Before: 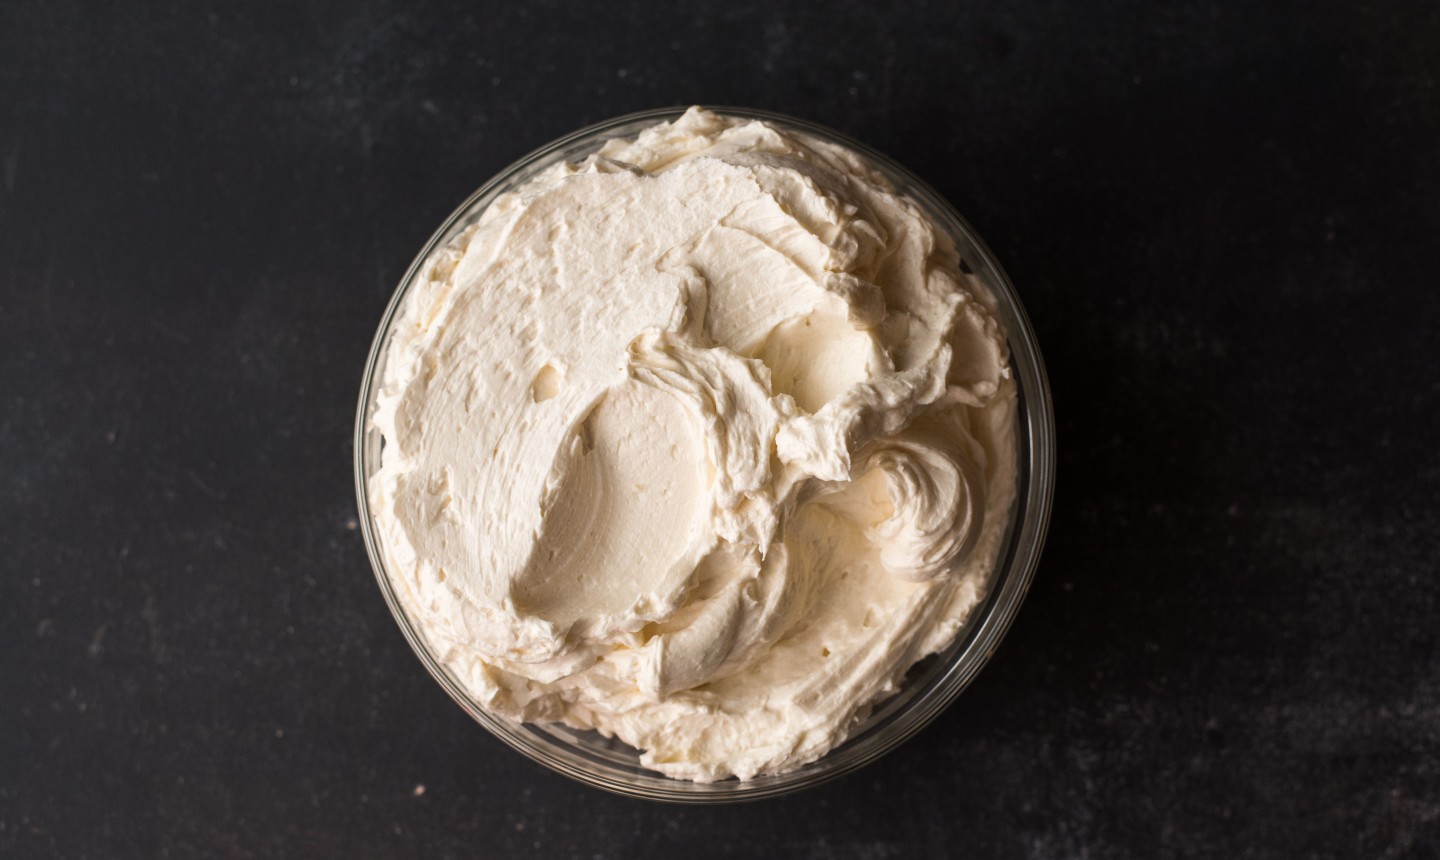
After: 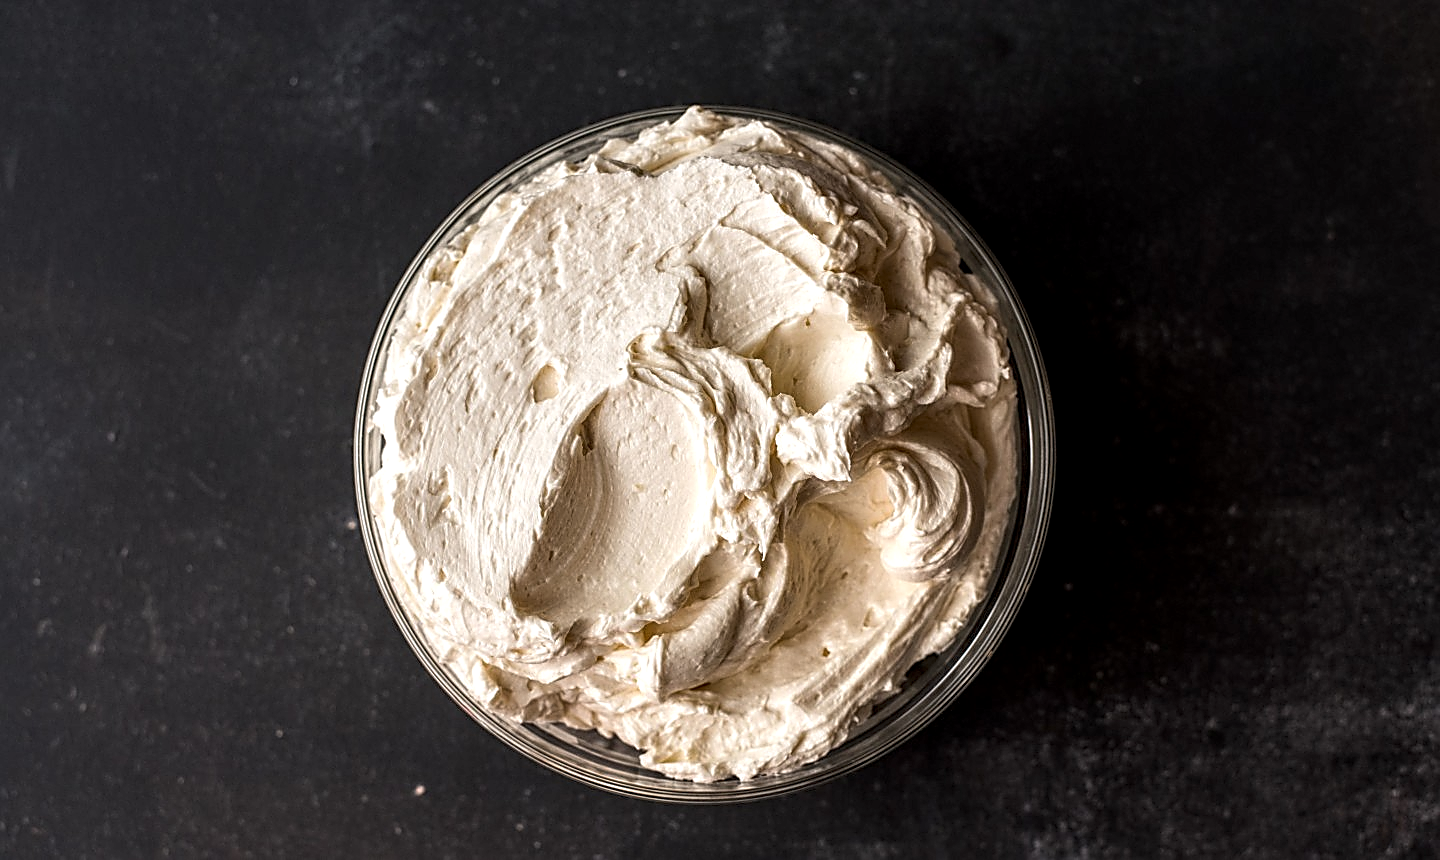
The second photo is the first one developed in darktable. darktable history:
sharpen: radius 1.685, amount 1.294
local contrast: highlights 60%, shadows 60%, detail 160%
